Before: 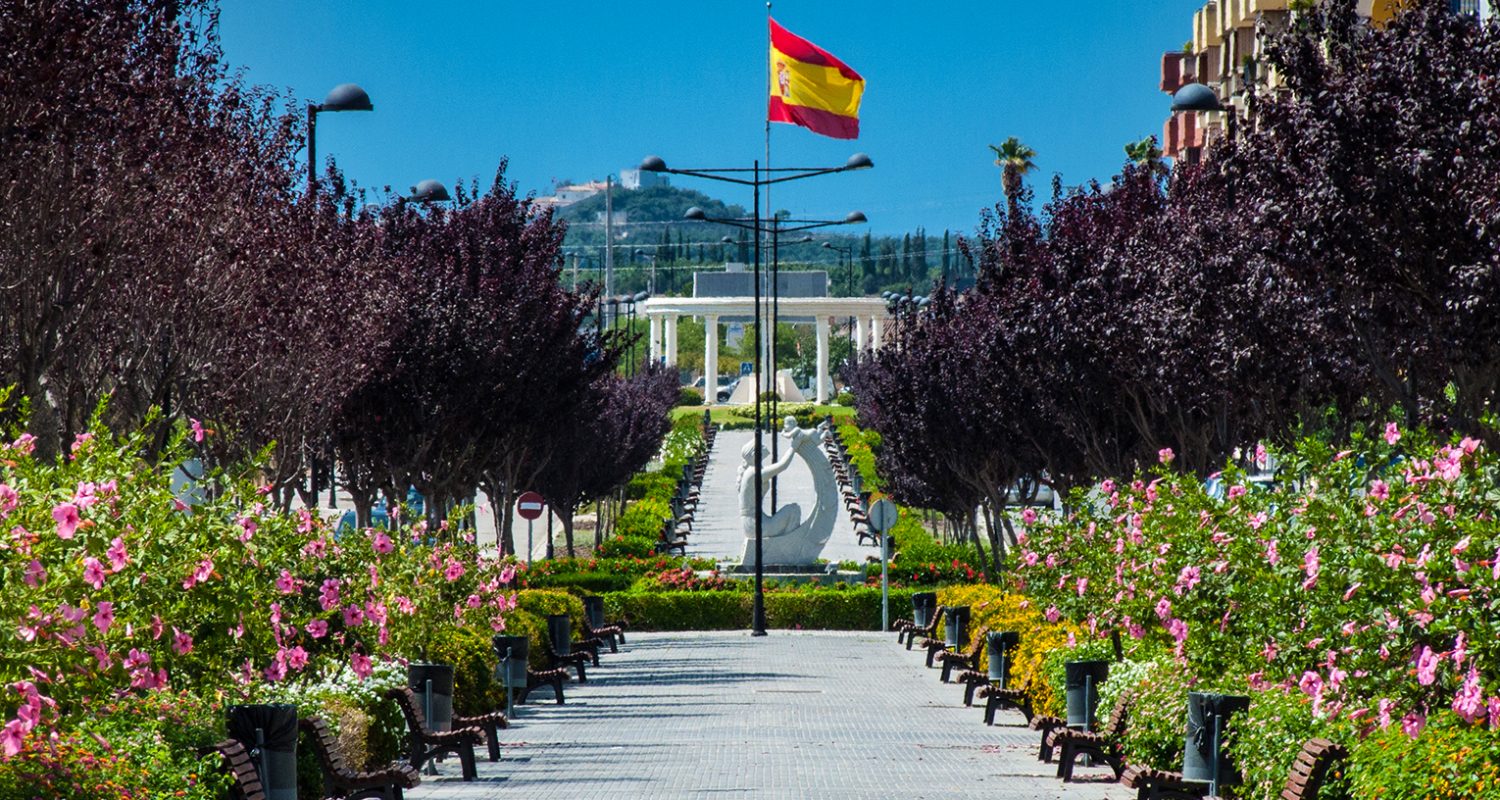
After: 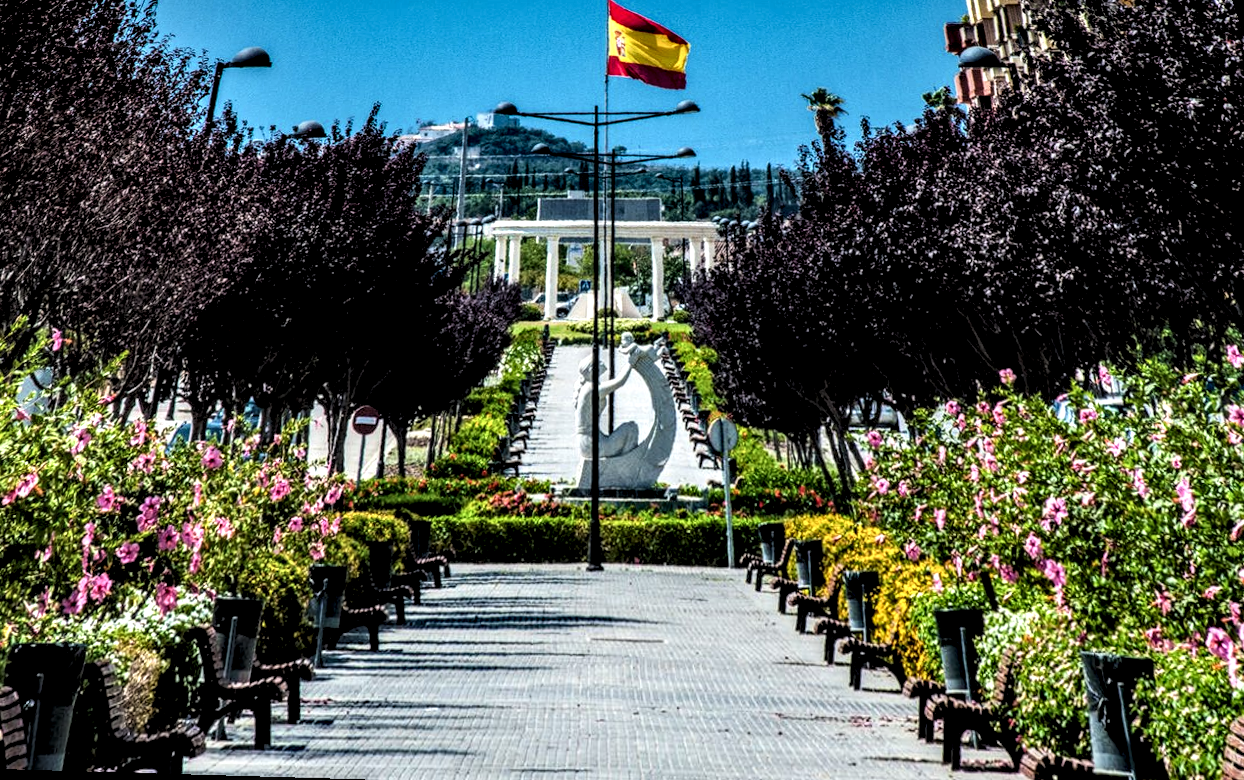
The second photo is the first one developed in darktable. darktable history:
tone curve: curves: ch0 [(0, 0) (0.118, 0.034) (0.182, 0.124) (0.265, 0.214) (0.504, 0.508) (0.783, 0.825) (1, 1)], color space Lab, linked channels, preserve colors none
rotate and perspective: rotation 0.72°, lens shift (vertical) -0.352, lens shift (horizontal) -0.051, crop left 0.152, crop right 0.859, crop top 0.019, crop bottom 0.964
local contrast: highlights 20%, detail 197%
